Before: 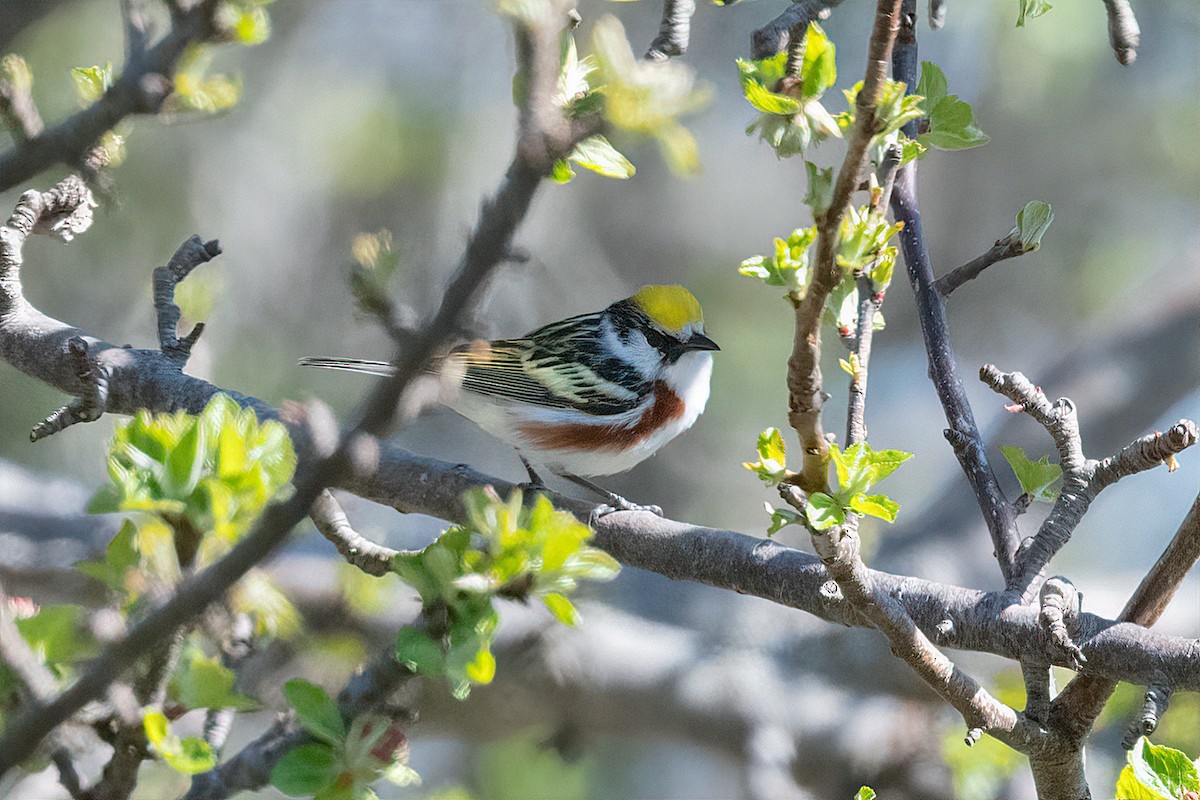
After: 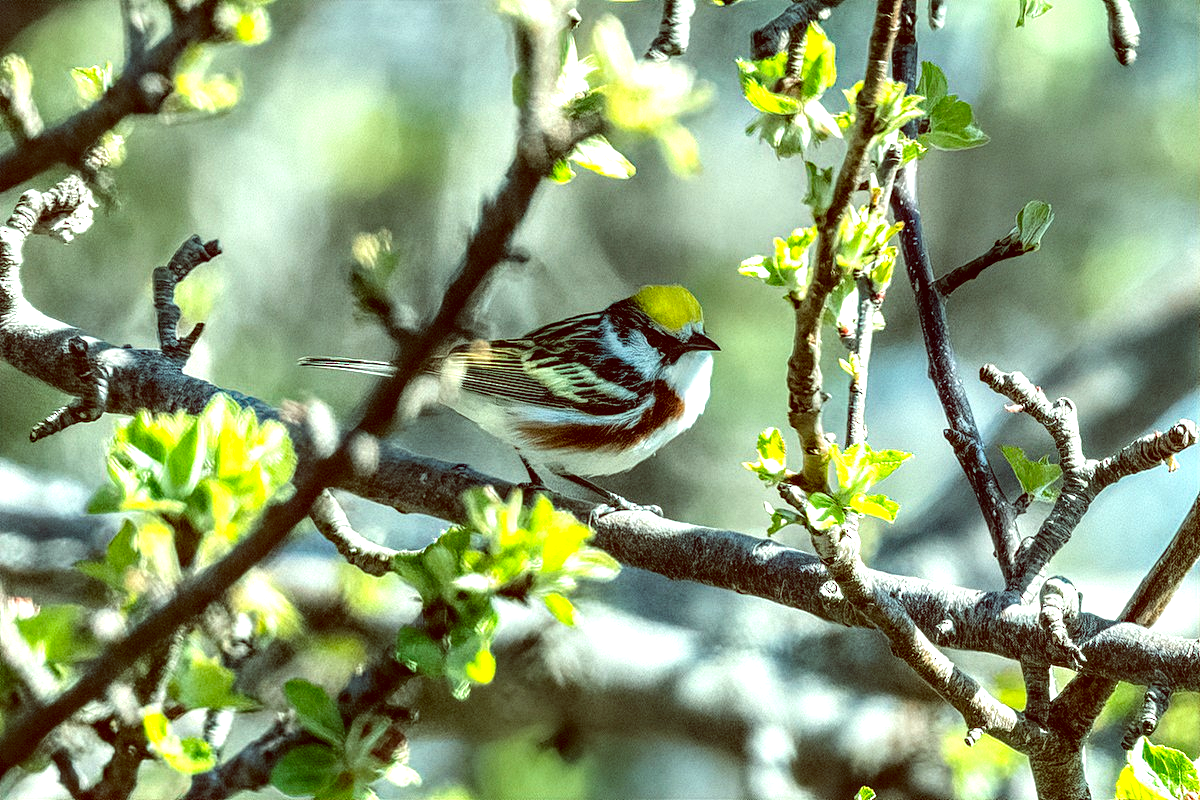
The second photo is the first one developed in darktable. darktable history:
color balance: lift [1, 1.015, 0.987, 0.985], gamma [1, 0.959, 1.042, 0.958], gain [0.927, 0.938, 1.072, 0.928], contrast 1.5%
haze removal: compatibility mode true, adaptive false
local contrast: highlights 60%, shadows 60%, detail 160%
tone equalizer: -8 EV 0.001 EV, -7 EV -0.002 EV, -6 EV 0.002 EV, -5 EV -0.03 EV, -4 EV -0.116 EV, -3 EV -0.169 EV, -2 EV 0.24 EV, -1 EV 0.702 EV, +0 EV 0.493 EV
